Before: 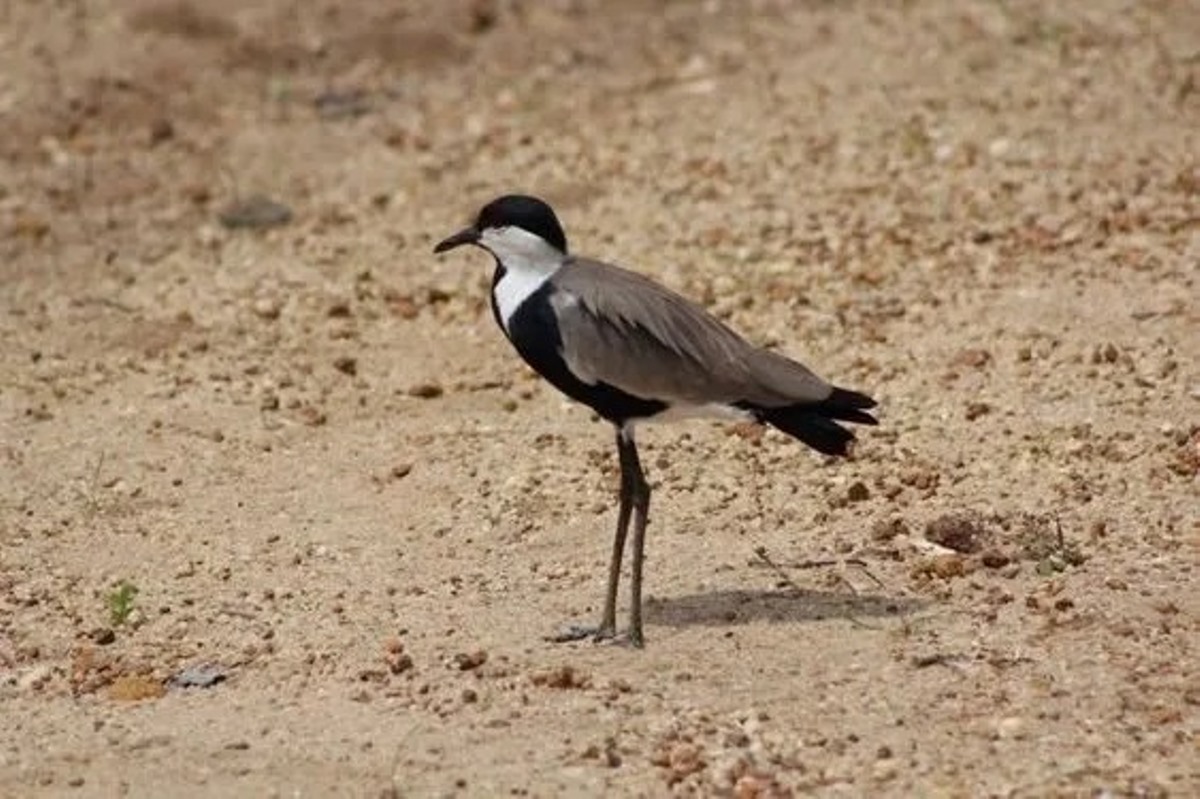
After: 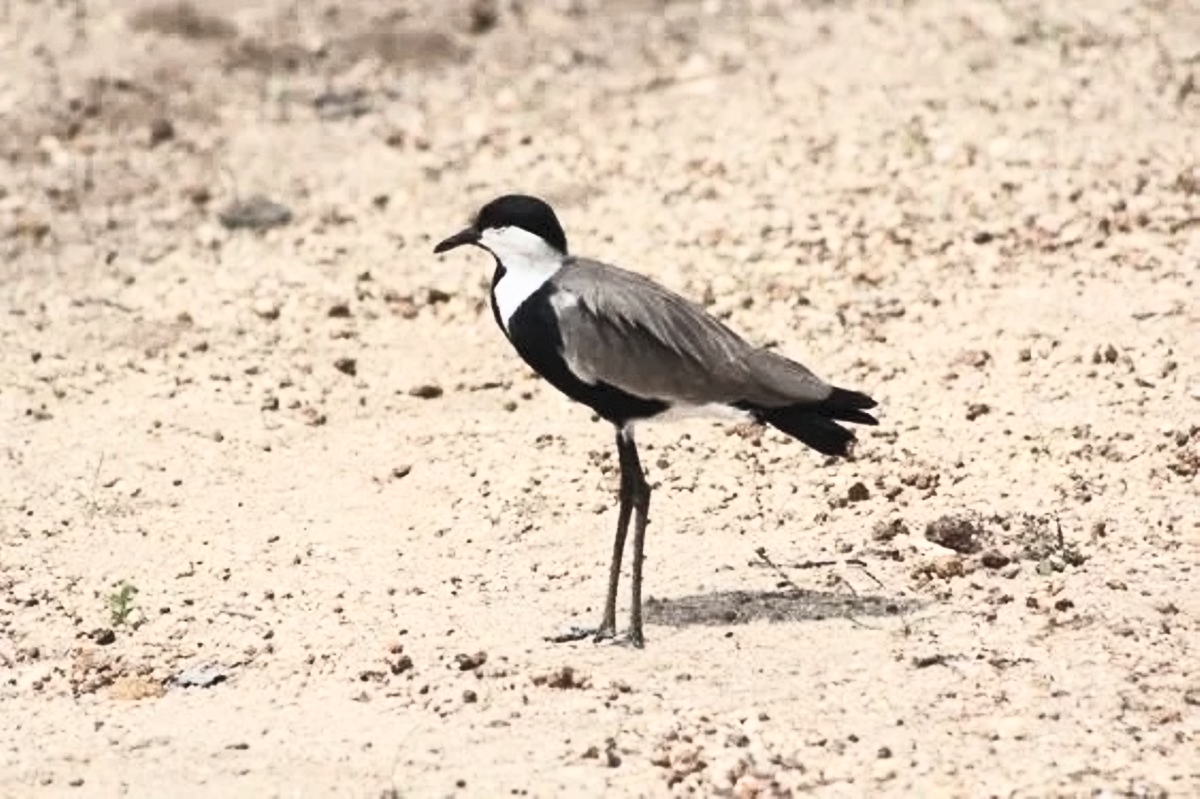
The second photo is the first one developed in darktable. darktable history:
contrast brightness saturation: contrast 0.57, brightness 0.57, saturation -0.34
exposure: compensate highlight preservation false
